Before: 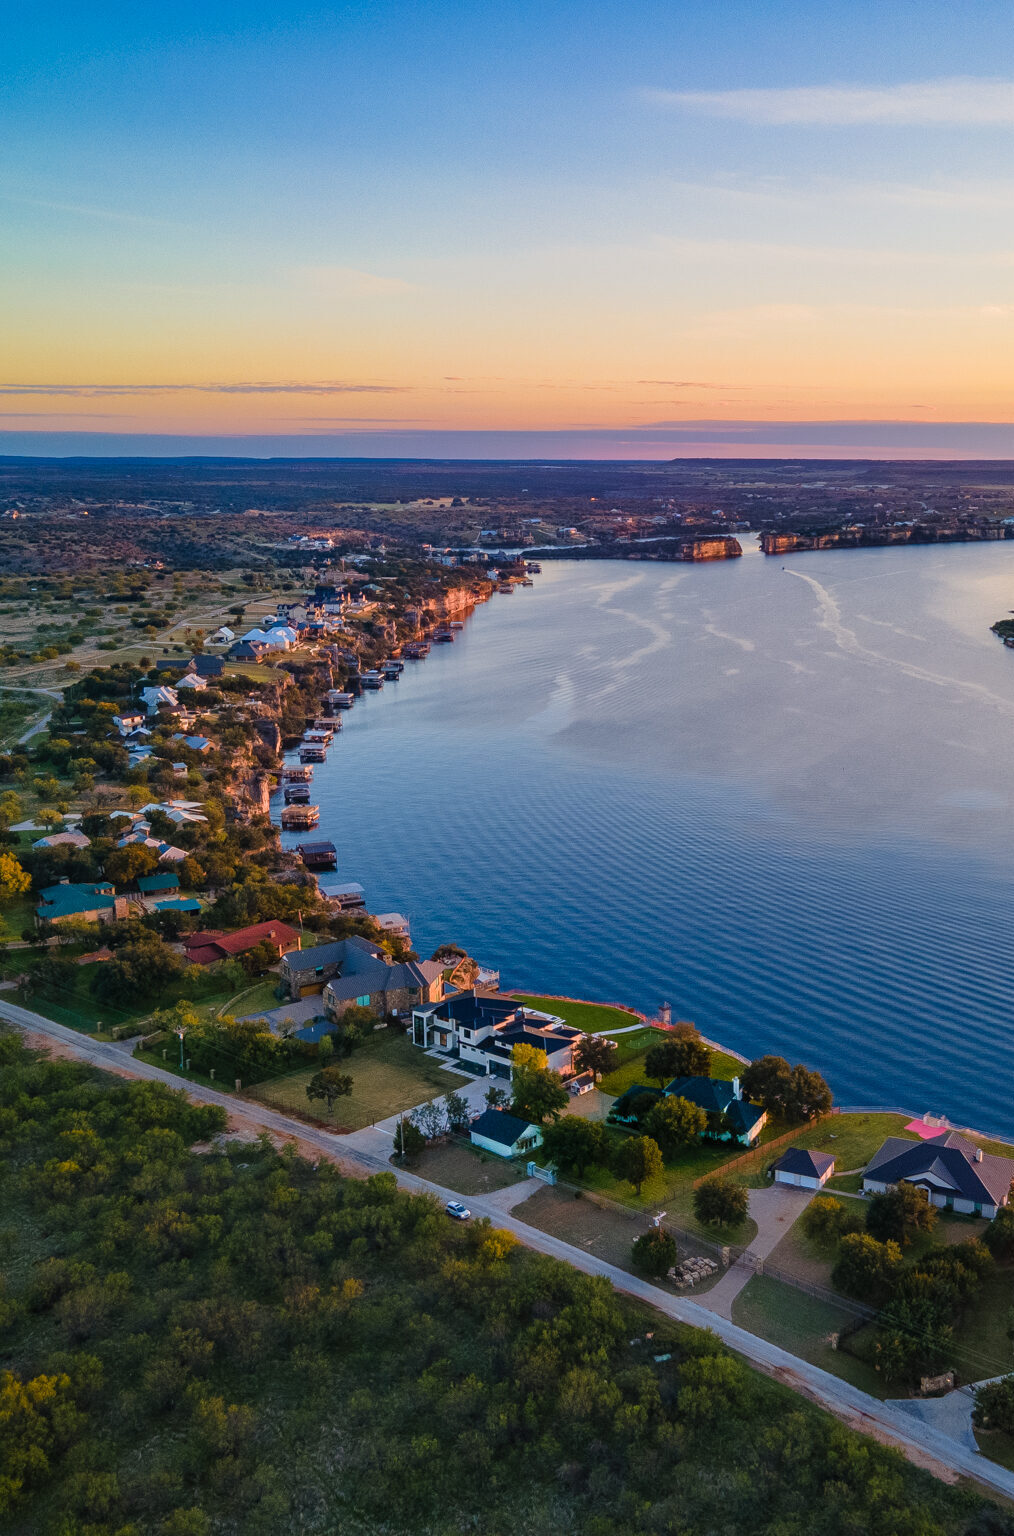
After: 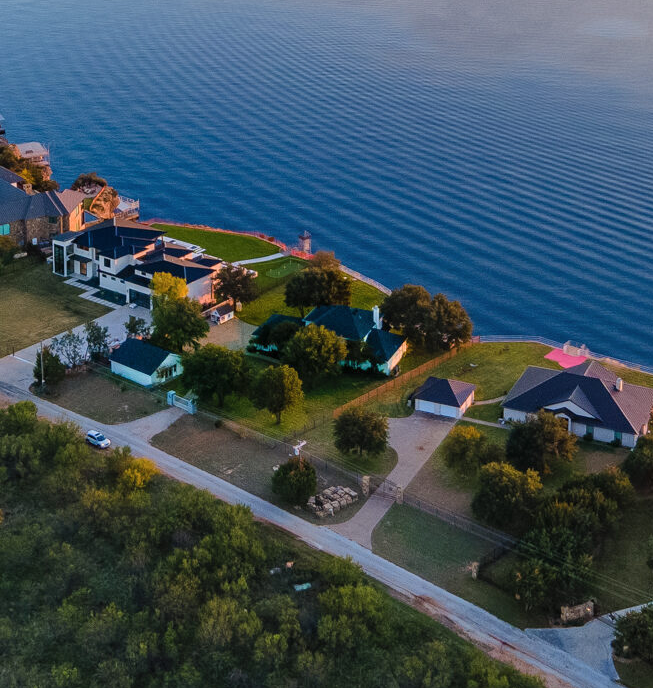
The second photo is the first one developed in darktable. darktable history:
crop and rotate: left 35.509%, top 50.238%, bottom 4.934%
shadows and highlights: shadows 37.27, highlights -28.18, soften with gaussian
exposure: exposure -0.048 EV, compensate highlight preservation false
